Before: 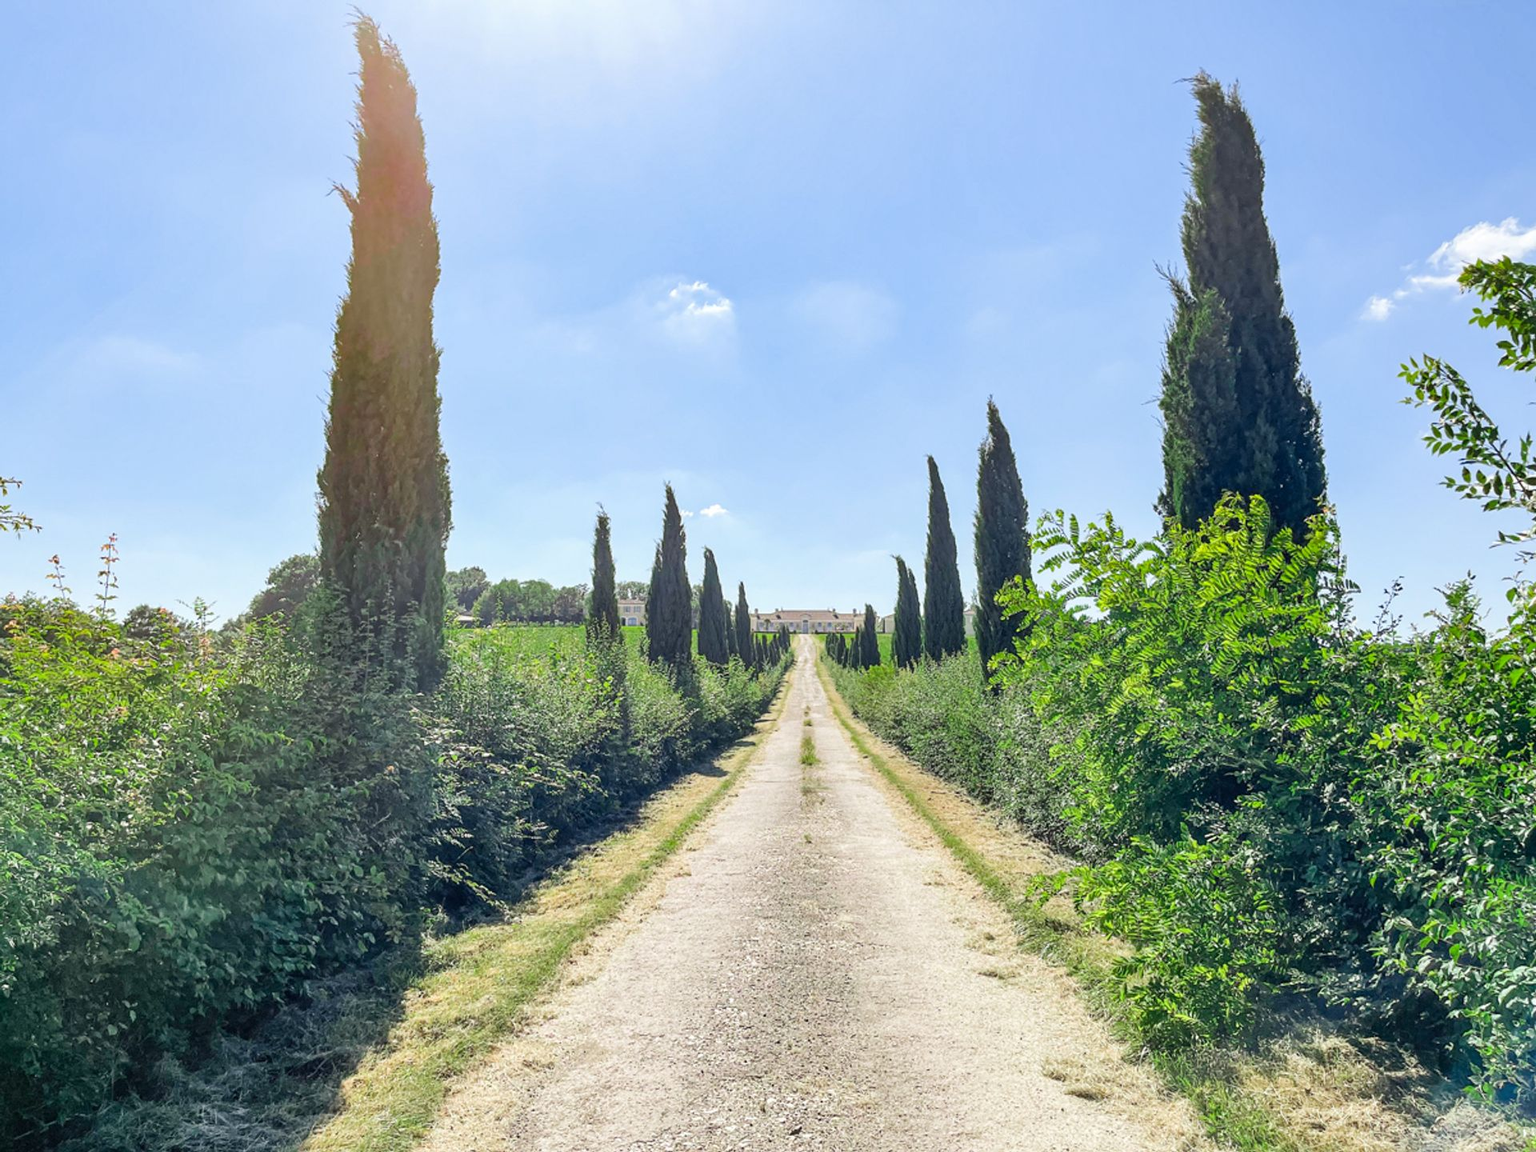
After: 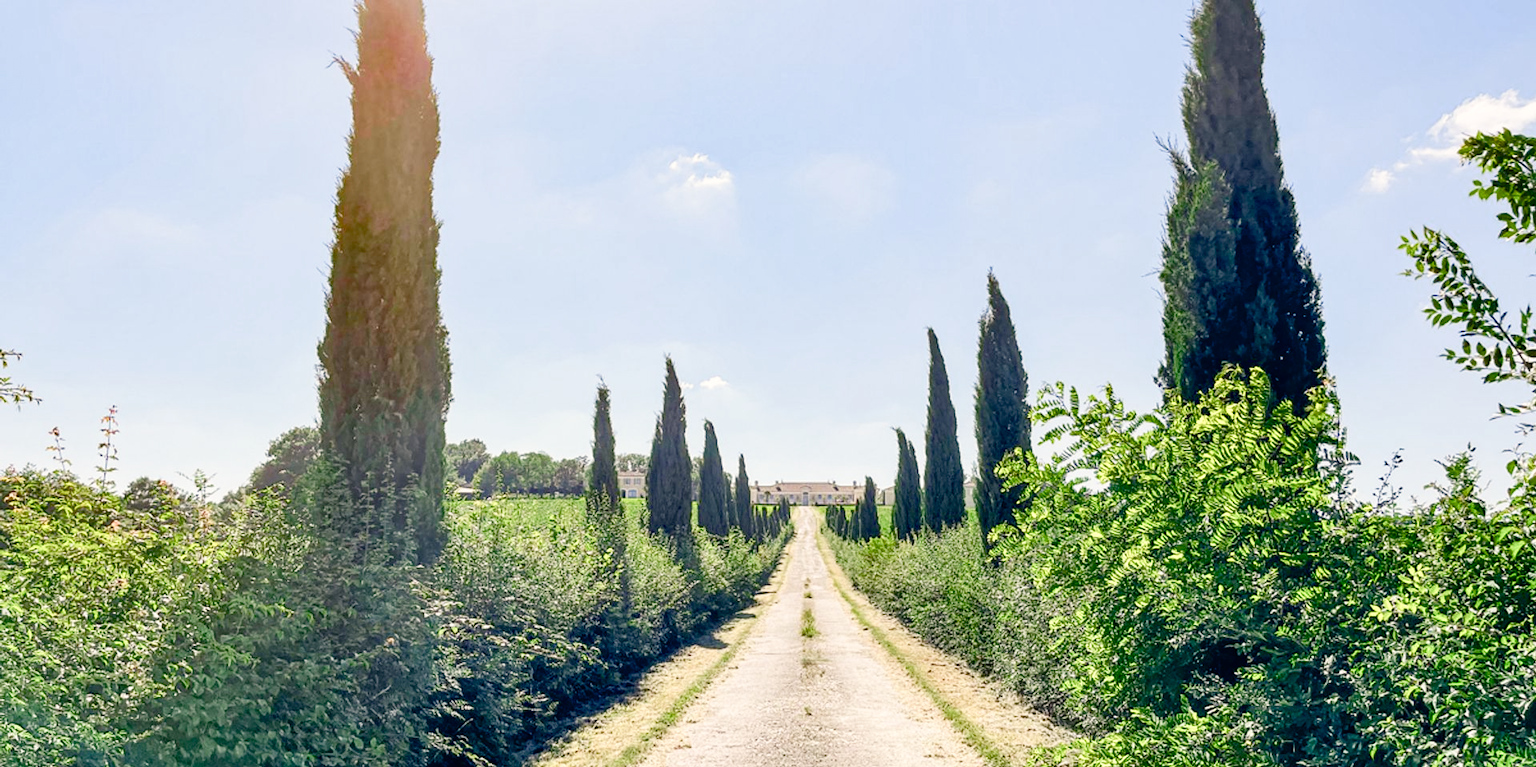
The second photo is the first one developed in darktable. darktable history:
tone curve: curves: ch0 [(0, 0) (0.051, 0.047) (0.102, 0.099) (0.232, 0.249) (0.462, 0.501) (0.698, 0.761) (0.908, 0.946) (1, 1)]; ch1 [(0, 0) (0.339, 0.298) (0.402, 0.363) (0.453, 0.413) (0.485, 0.469) (0.494, 0.493) (0.504, 0.501) (0.525, 0.533) (0.563, 0.591) (0.597, 0.631) (1, 1)]; ch2 [(0, 0) (0.48, 0.48) (0.504, 0.5) (0.539, 0.554) (0.59, 0.628) (0.642, 0.682) (0.824, 0.815) (1, 1)], preserve colors none
crop: top 11.157%, bottom 22.197%
color balance rgb: highlights gain › chroma 3.07%, highlights gain › hue 60.23°, perceptual saturation grading › global saturation 20%, perceptual saturation grading › highlights -50.379%, perceptual saturation grading › shadows 30.01%, global vibrance 10.571%, saturation formula JzAzBz (2021)
